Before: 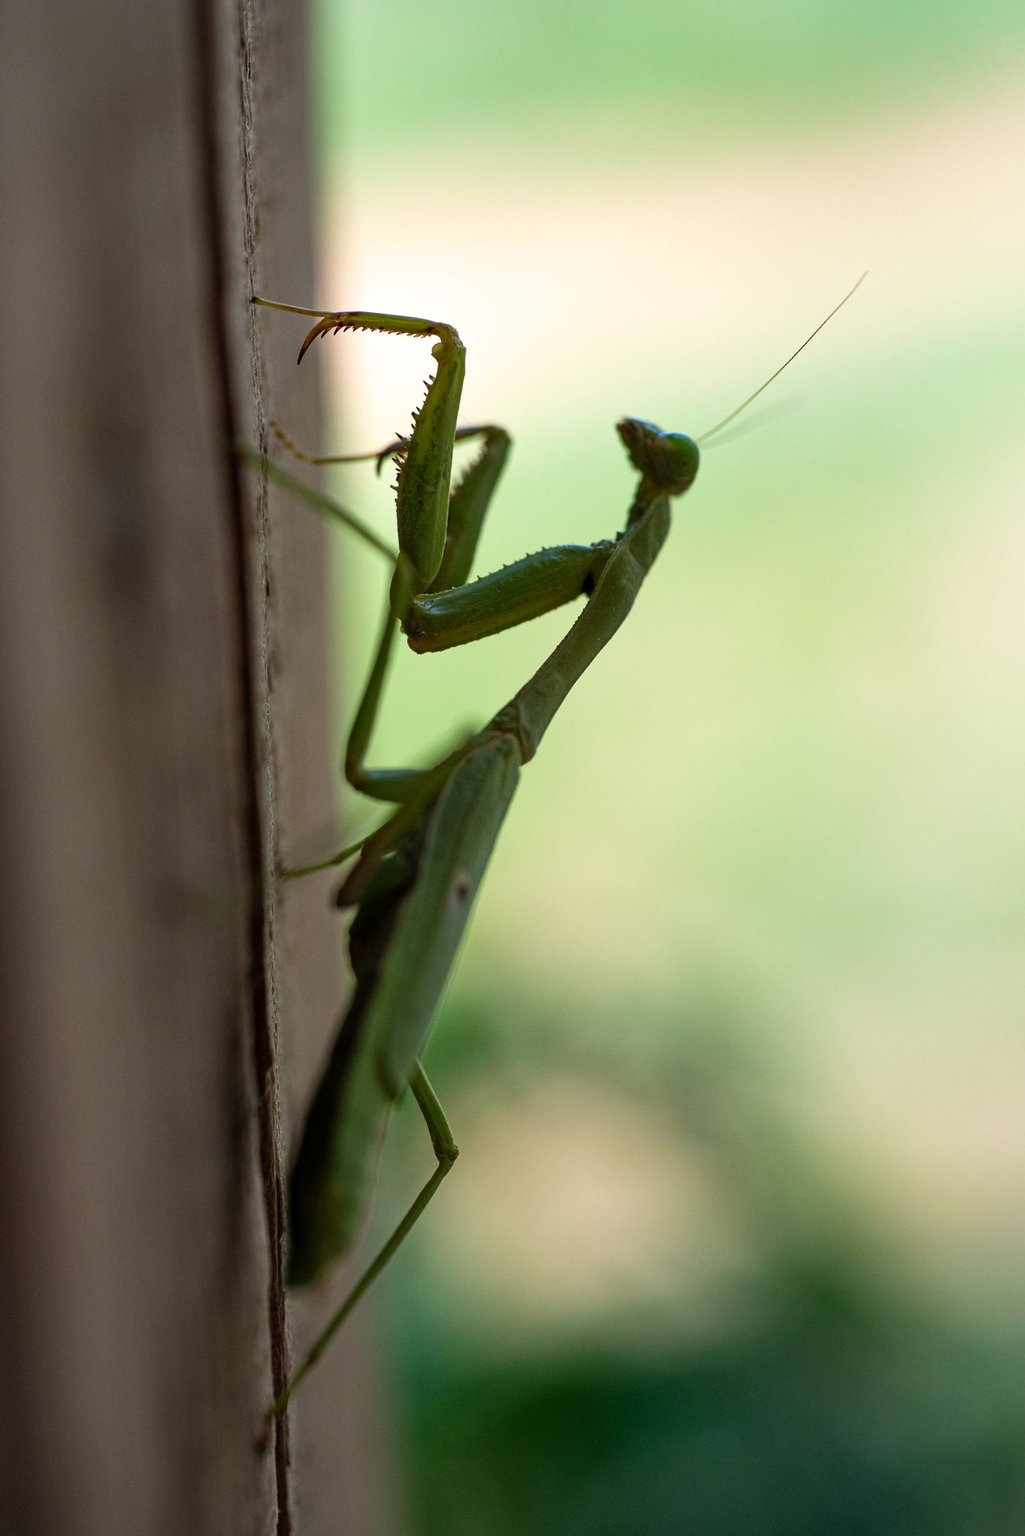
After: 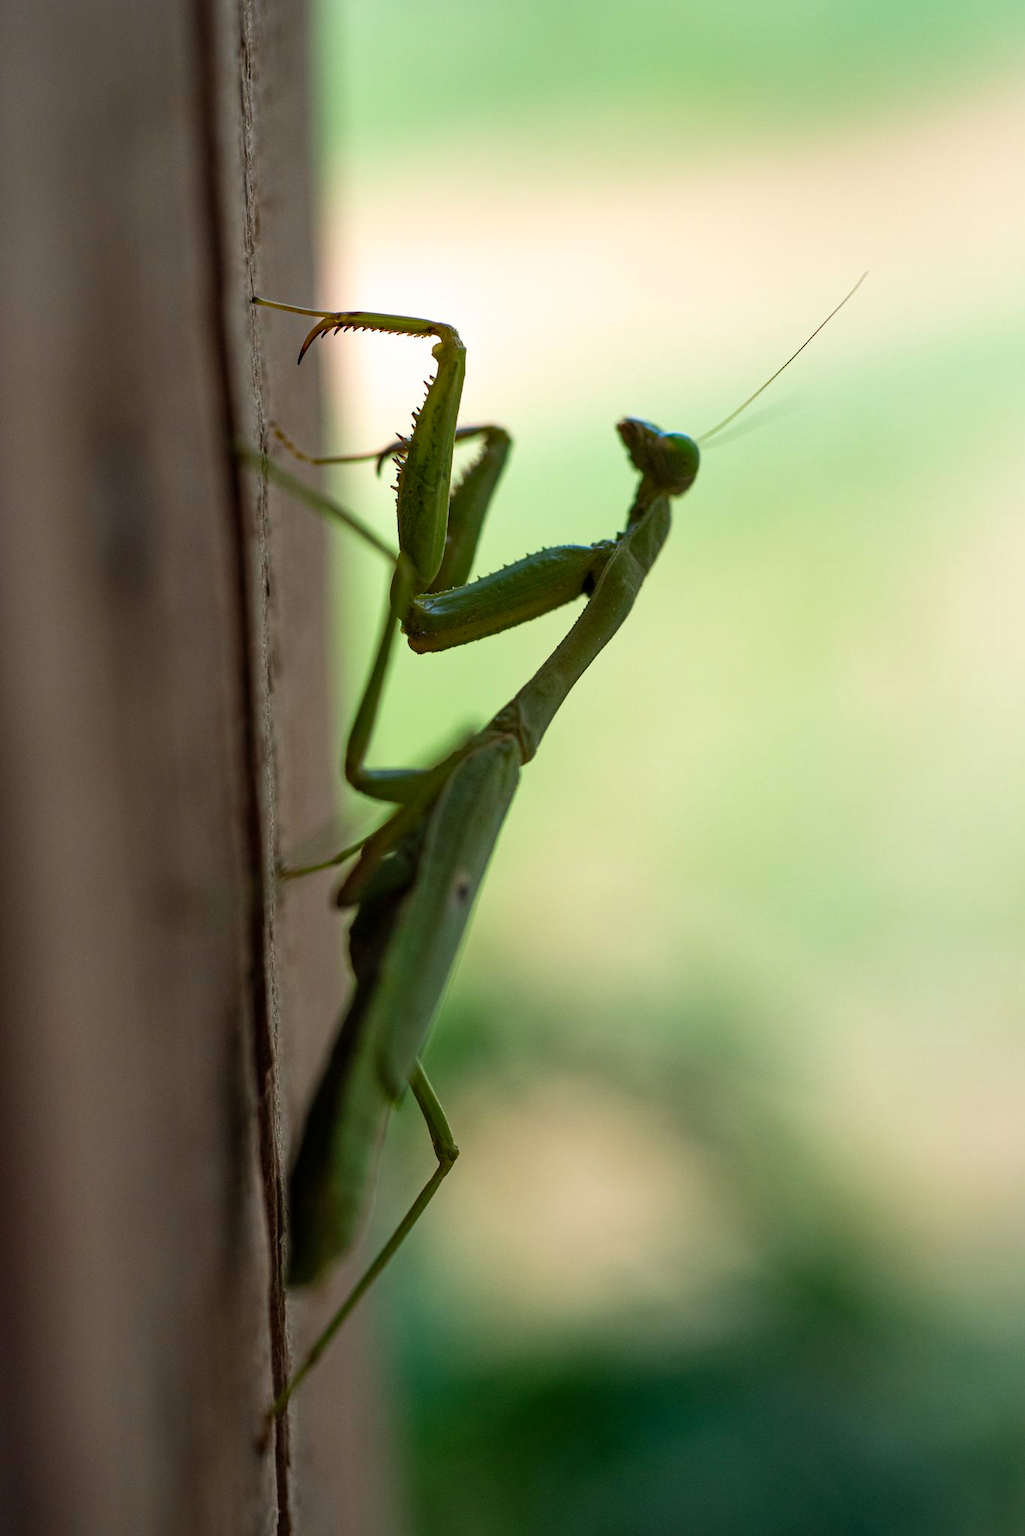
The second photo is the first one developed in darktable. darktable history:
color balance rgb: perceptual saturation grading › global saturation 1%, global vibrance 20%
